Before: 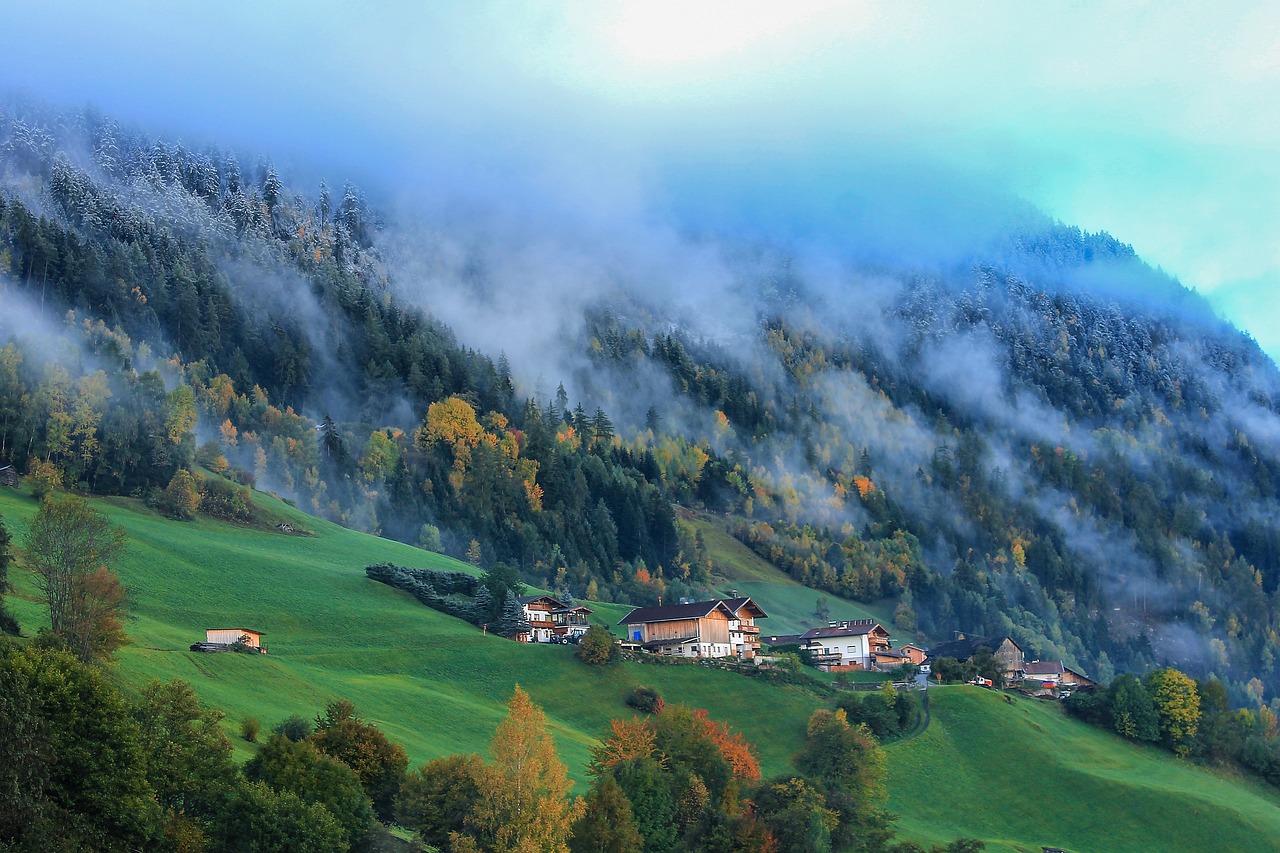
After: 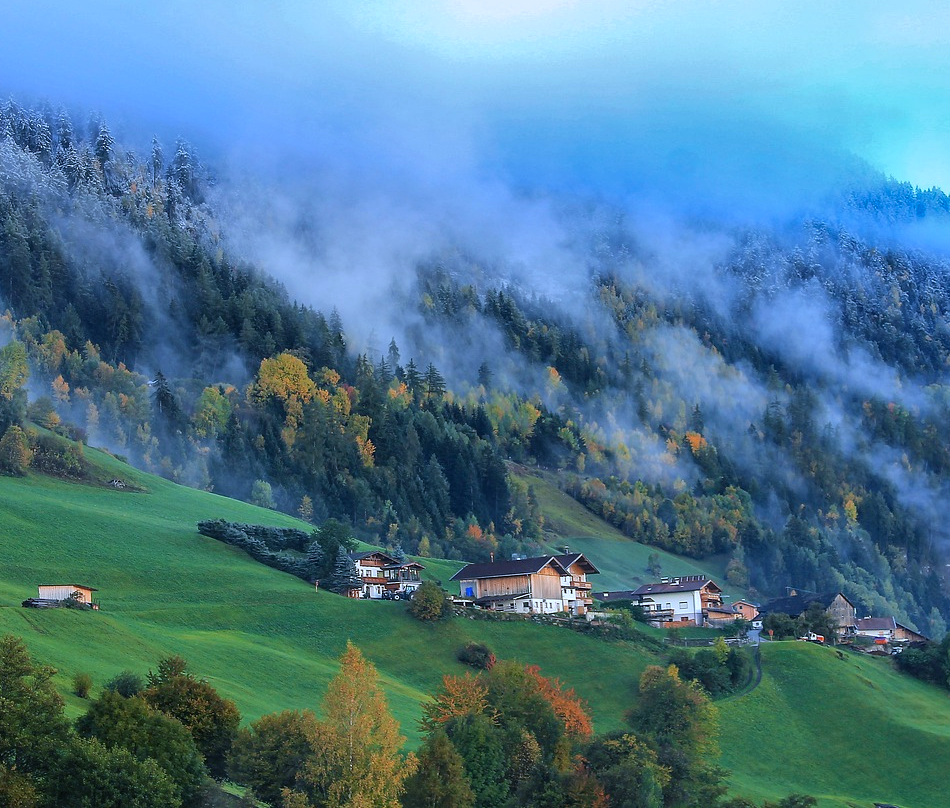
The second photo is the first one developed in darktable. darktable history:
shadows and highlights: shadows 22.7, highlights -48.71, soften with gaussian
crop and rotate: left 13.15%, top 5.251%, right 12.609%
white balance: red 0.931, blue 1.11
